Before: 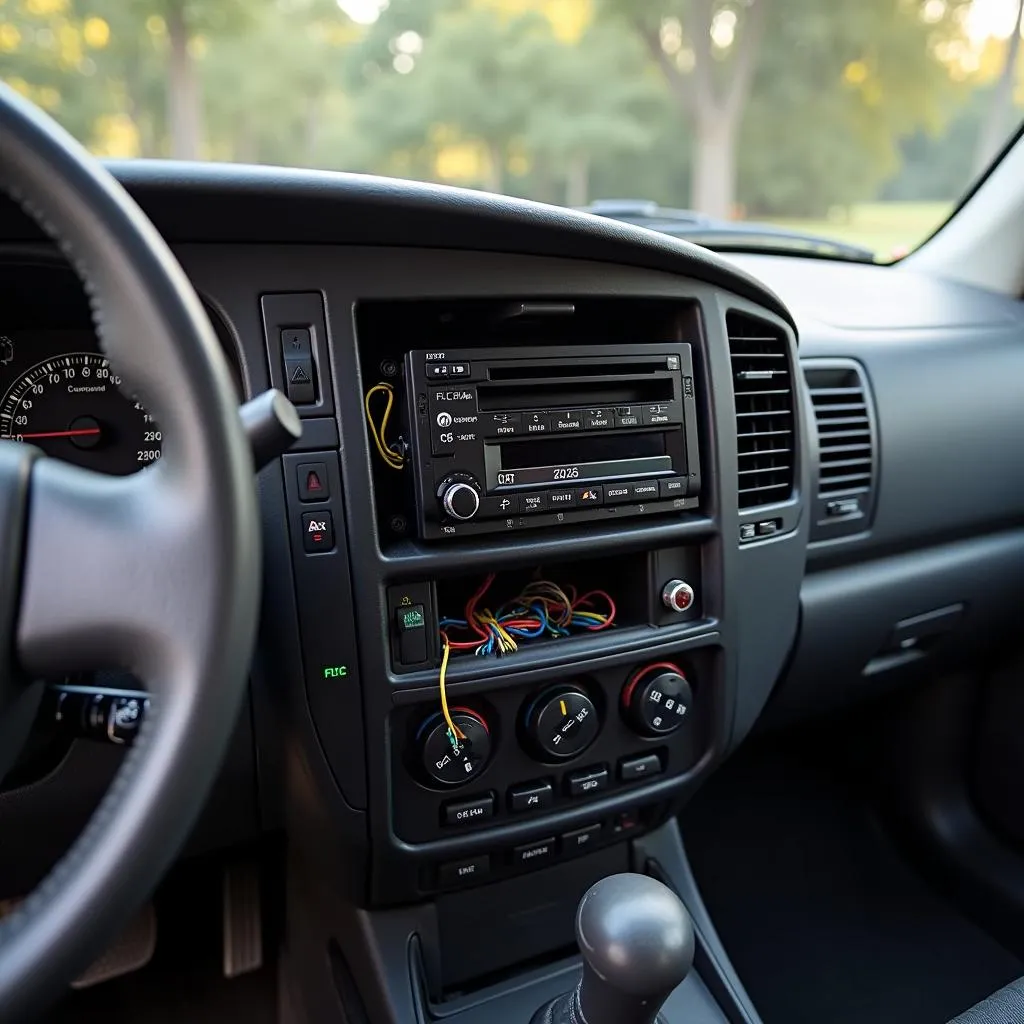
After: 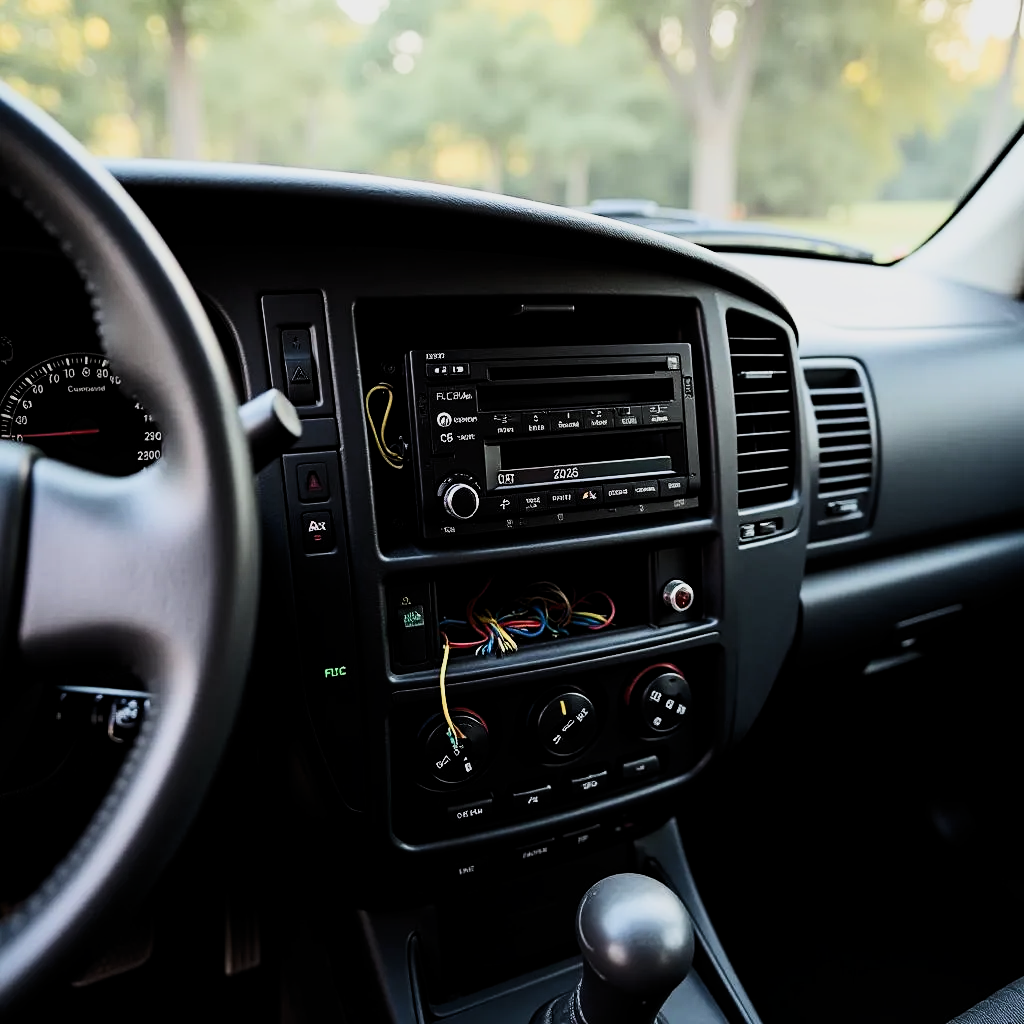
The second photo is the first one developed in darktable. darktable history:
filmic rgb: black relative exposure -5.09 EV, white relative exposure 3.97 EV, threshold 5.95 EV, hardness 2.89, contrast 1.188, preserve chrominance RGB euclidean norm, color science v5 (2021), contrast in shadows safe, contrast in highlights safe, enable highlight reconstruction true
contrast brightness saturation: contrast 0.282
